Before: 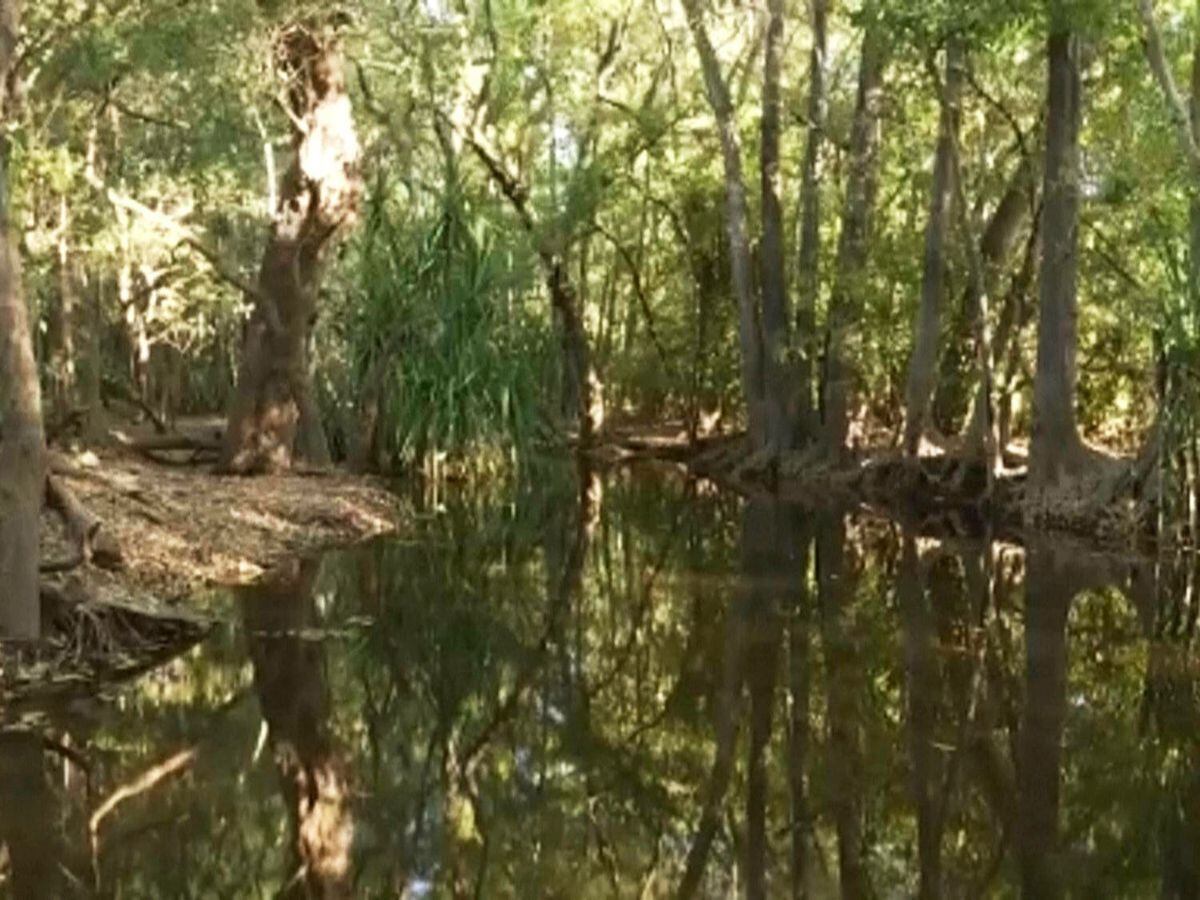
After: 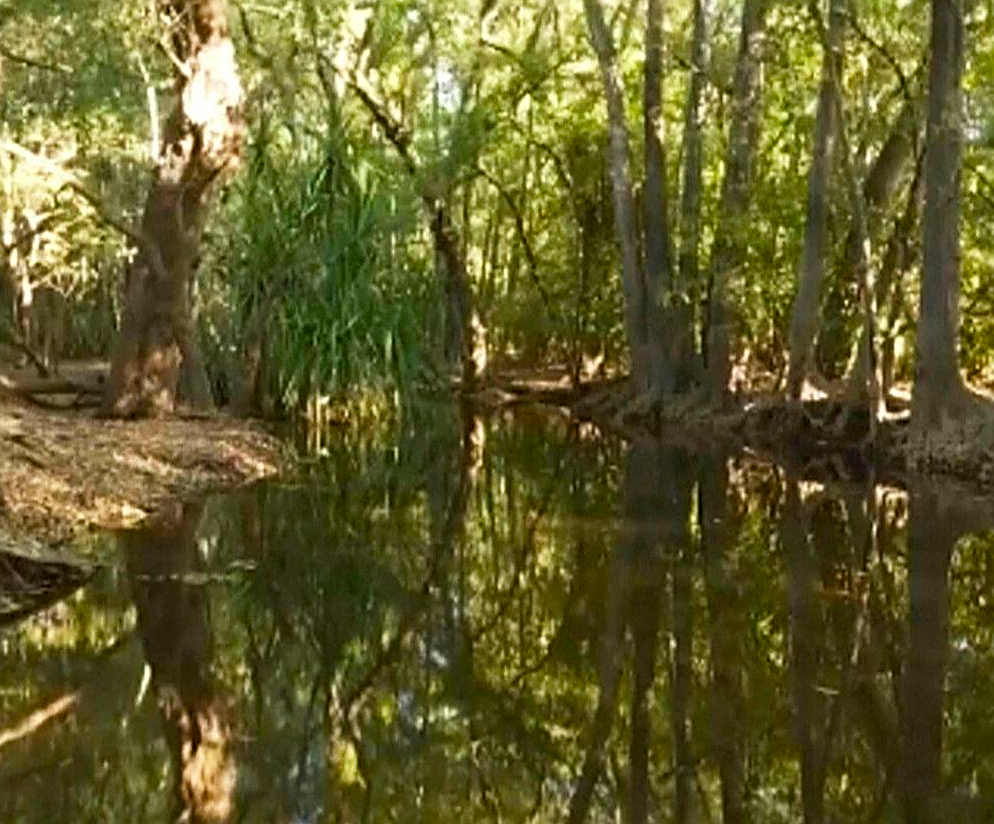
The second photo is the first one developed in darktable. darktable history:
color balance rgb: perceptual saturation grading › global saturation 25%, global vibrance 10%
crop: left 9.807%, top 6.259%, right 7.334%, bottom 2.177%
sharpen: on, module defaults
